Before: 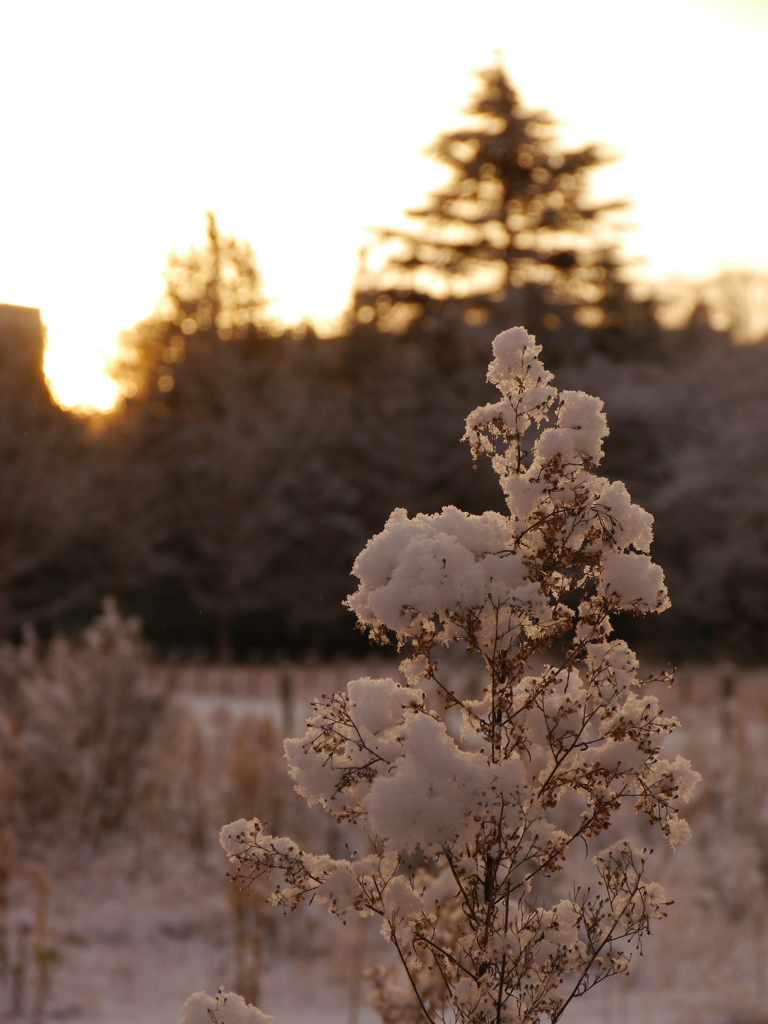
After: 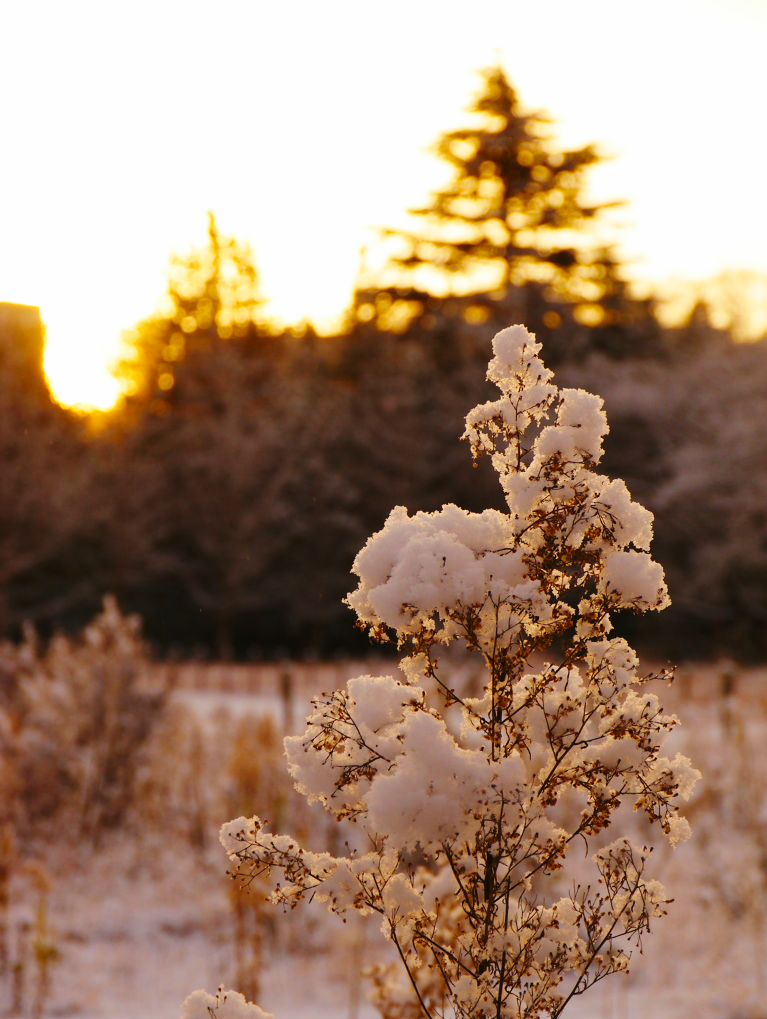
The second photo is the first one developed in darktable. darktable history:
base curve: curves: ch0 [(0, 0) (0.028, 0.03) (0.121, 0.232) (0.46, 0.748) (0.859, 0.968) (1, 1)], preserve colors none
color balance rgb: perceptual saturation grading › global saturation 30.144%, perceptual brilliance grading › global brilliance 1.546%, perceptual brilliance grading › highlights -3.587%
crop: top 0.226%, bottom 0.185%
